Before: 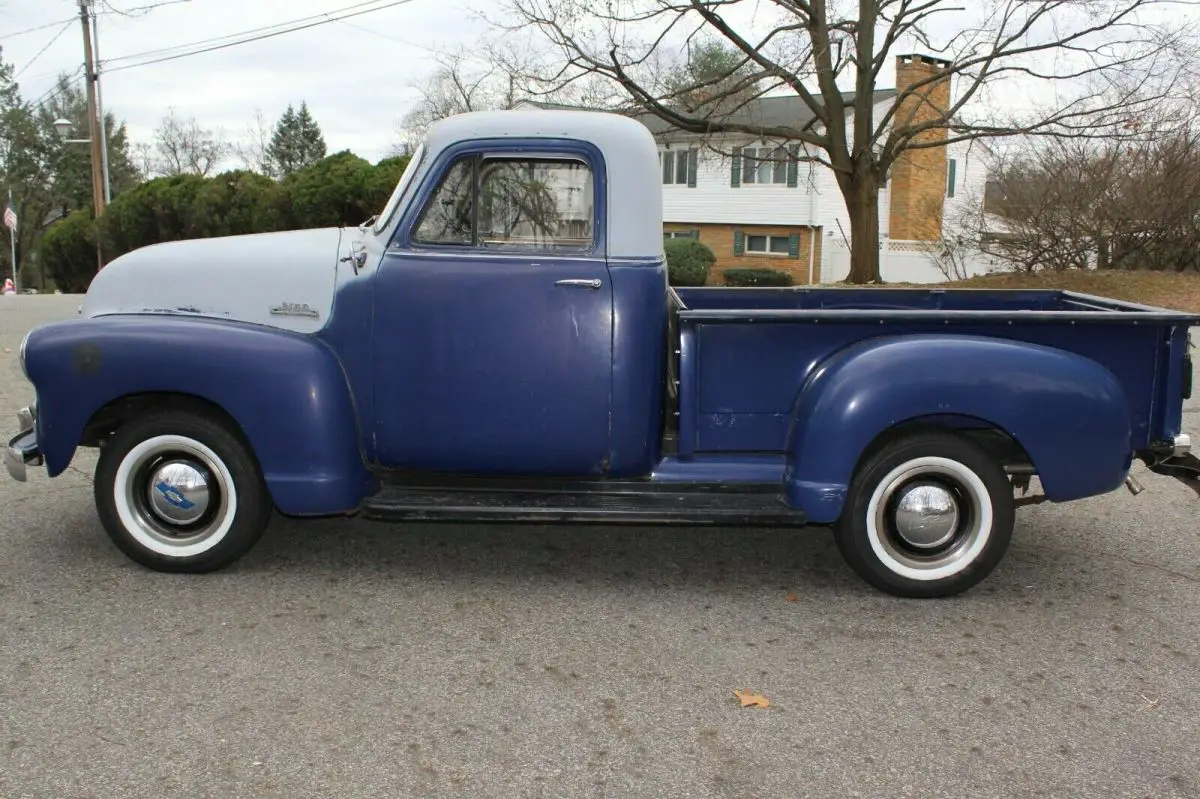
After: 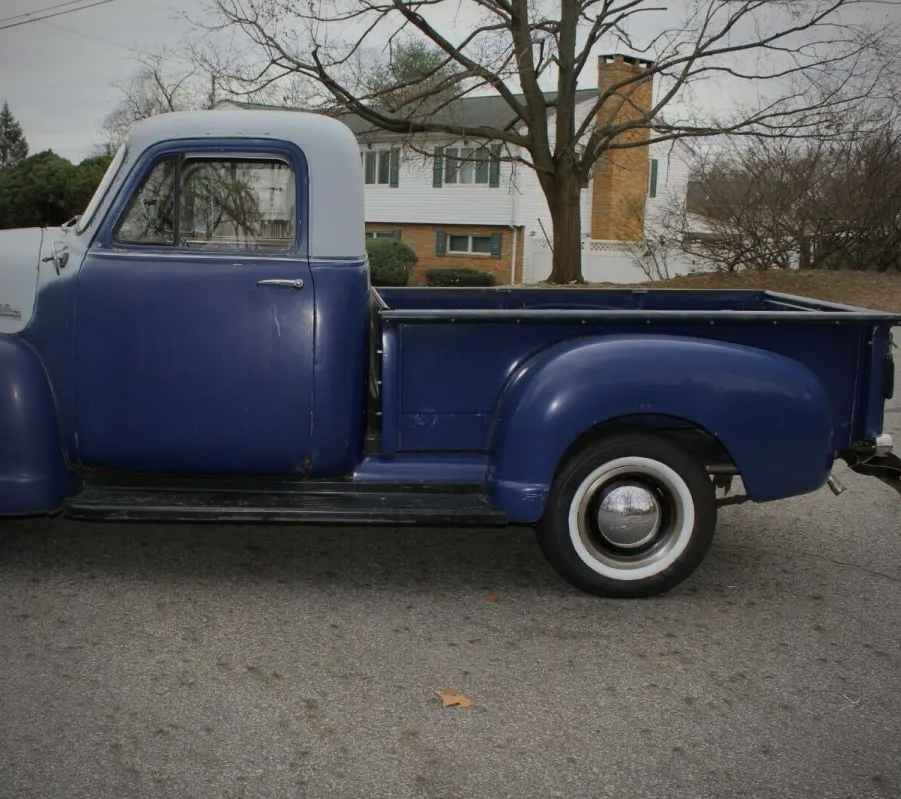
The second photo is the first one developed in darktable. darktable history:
vignetting: on, module defaults
crop and rotate: left 24.843%
exposure: black level correction 0, exposure -0.68 EV, compensate highlight preservation false
